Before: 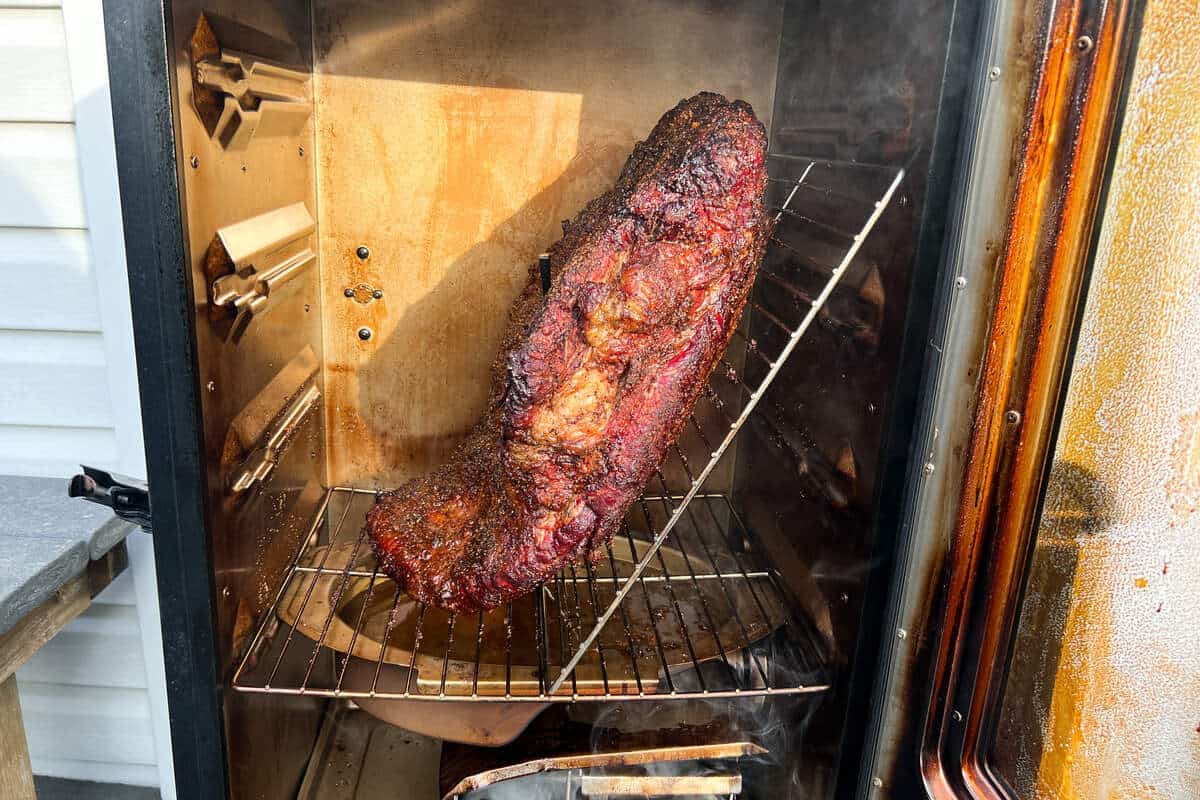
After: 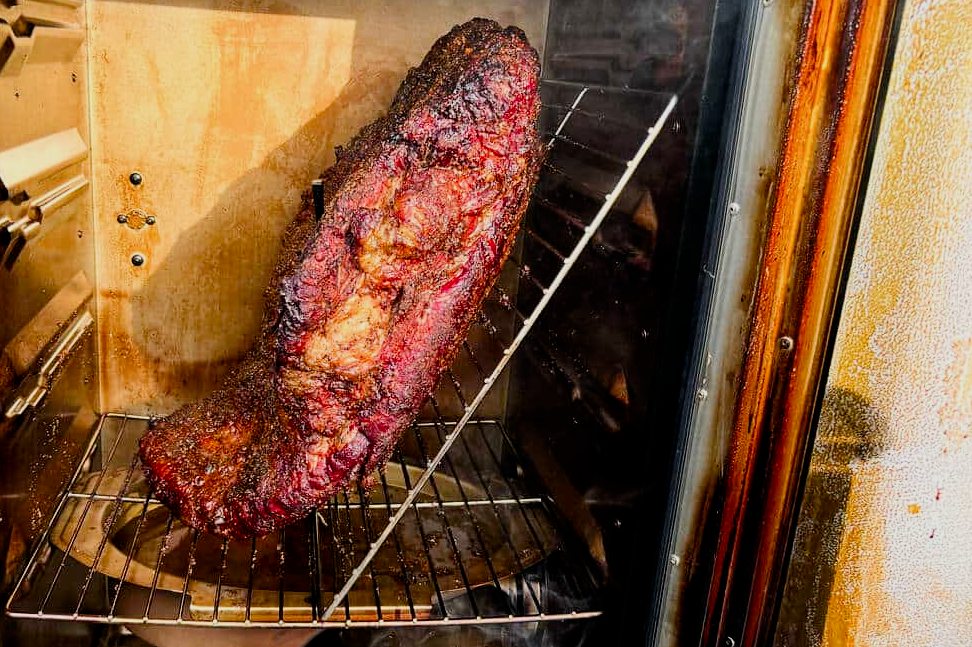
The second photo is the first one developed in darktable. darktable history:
crop: left 18.949%, top 9.369%, bottom 9.74%
color balance rgb: perceptual saturation grading › global saturation 20%, perceptual saturation grading › highlights -25.075%, perceptual saturation grading › shadows 24.576%
filmic rgb: black relative exposure -7.91 EV, white relative exposure 4.17 EV, hardness 4.03, latitude 51.07%, contrast 1.014, shadows ↔ highlights balance 5.45%, add noise in highlights 0.001, color science v3 (2019), use custom middle-gray values true, contrast in highlights soft
contrast brightness saturation: contrast 0.151, brightness -0.014, saturation 0.1
